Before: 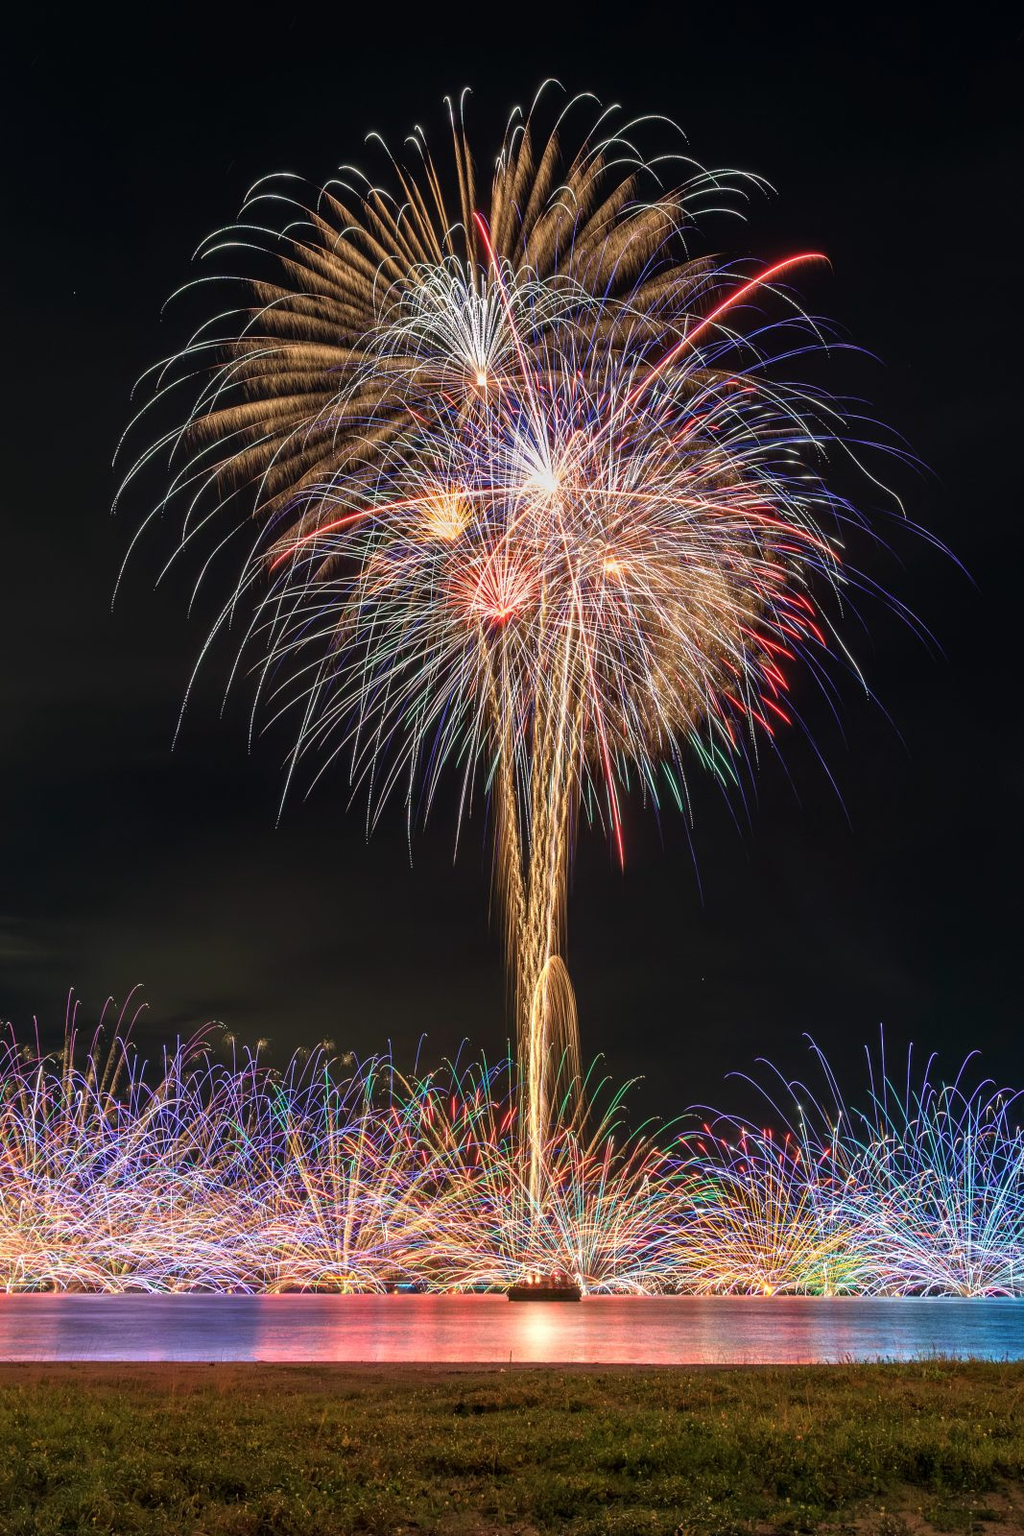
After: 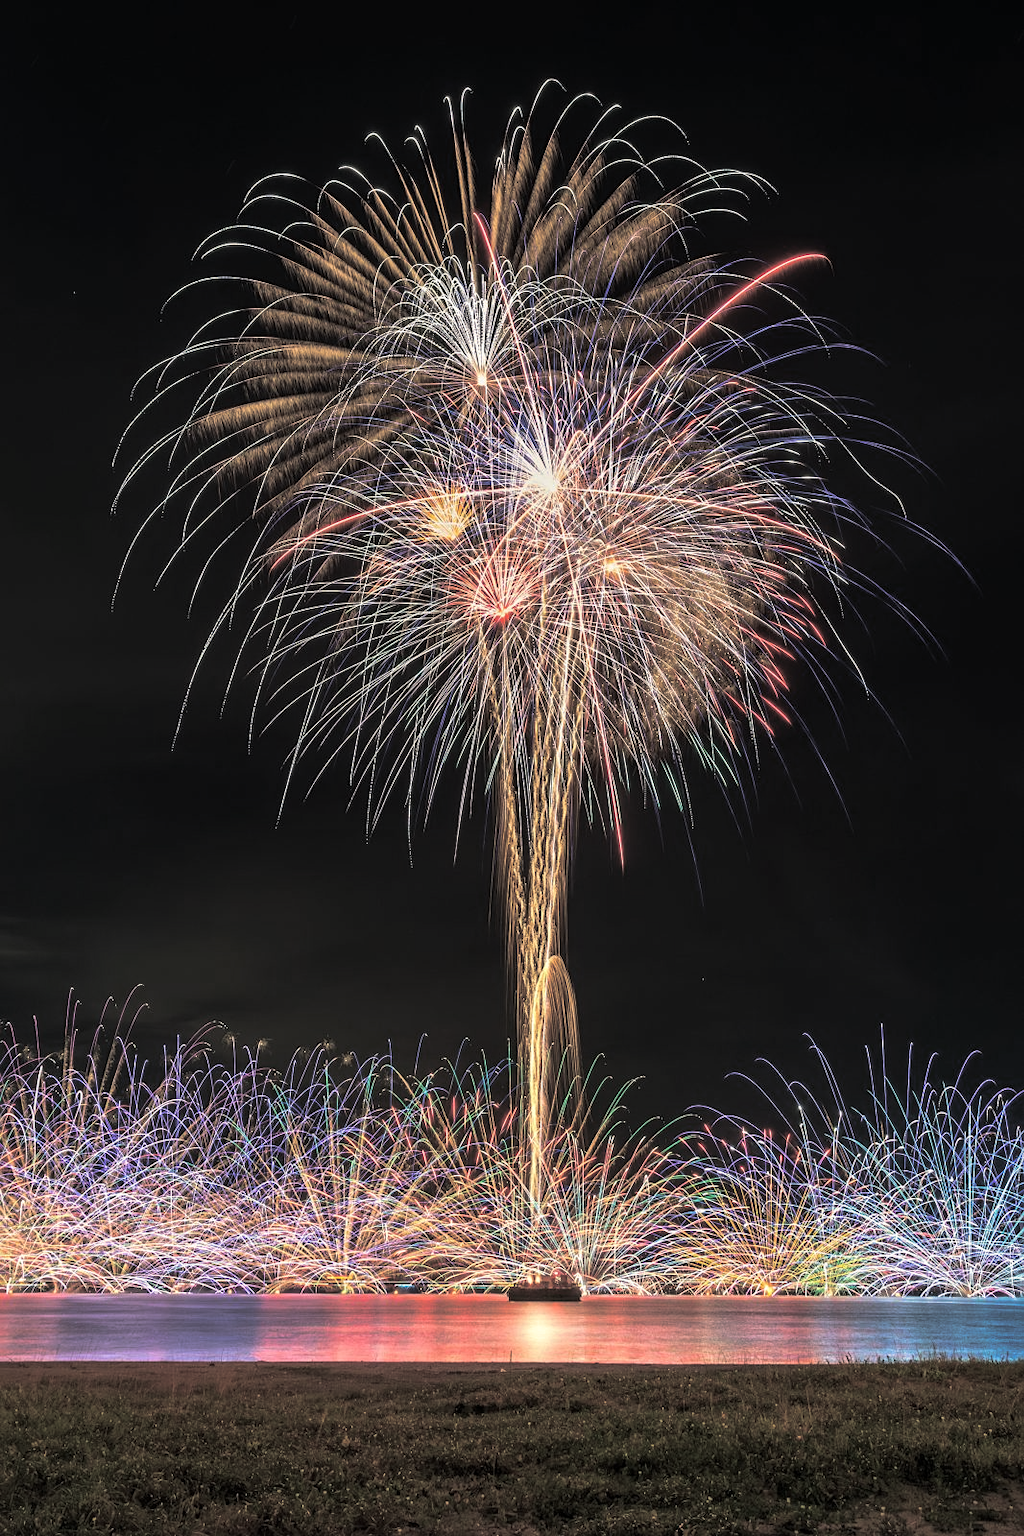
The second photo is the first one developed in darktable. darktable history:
split-toning: shadows › hue 43.2°, shadows › saturation 0, highlights › hue 50.4°, highlights › saturation 1
sharpen: amount 0.2
